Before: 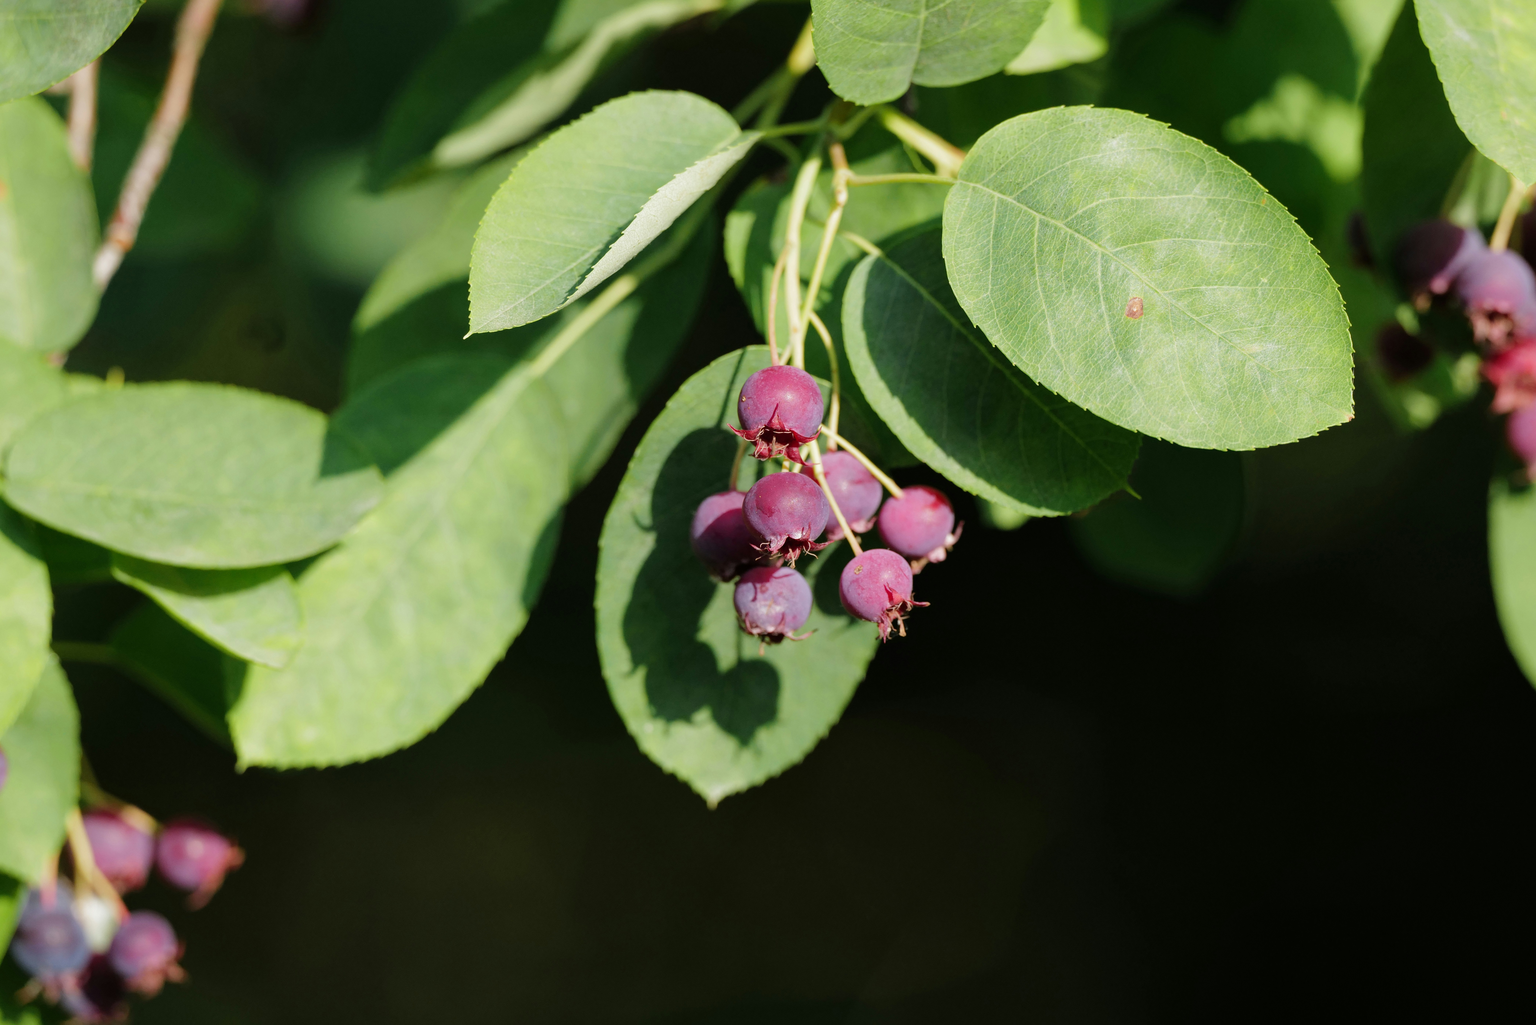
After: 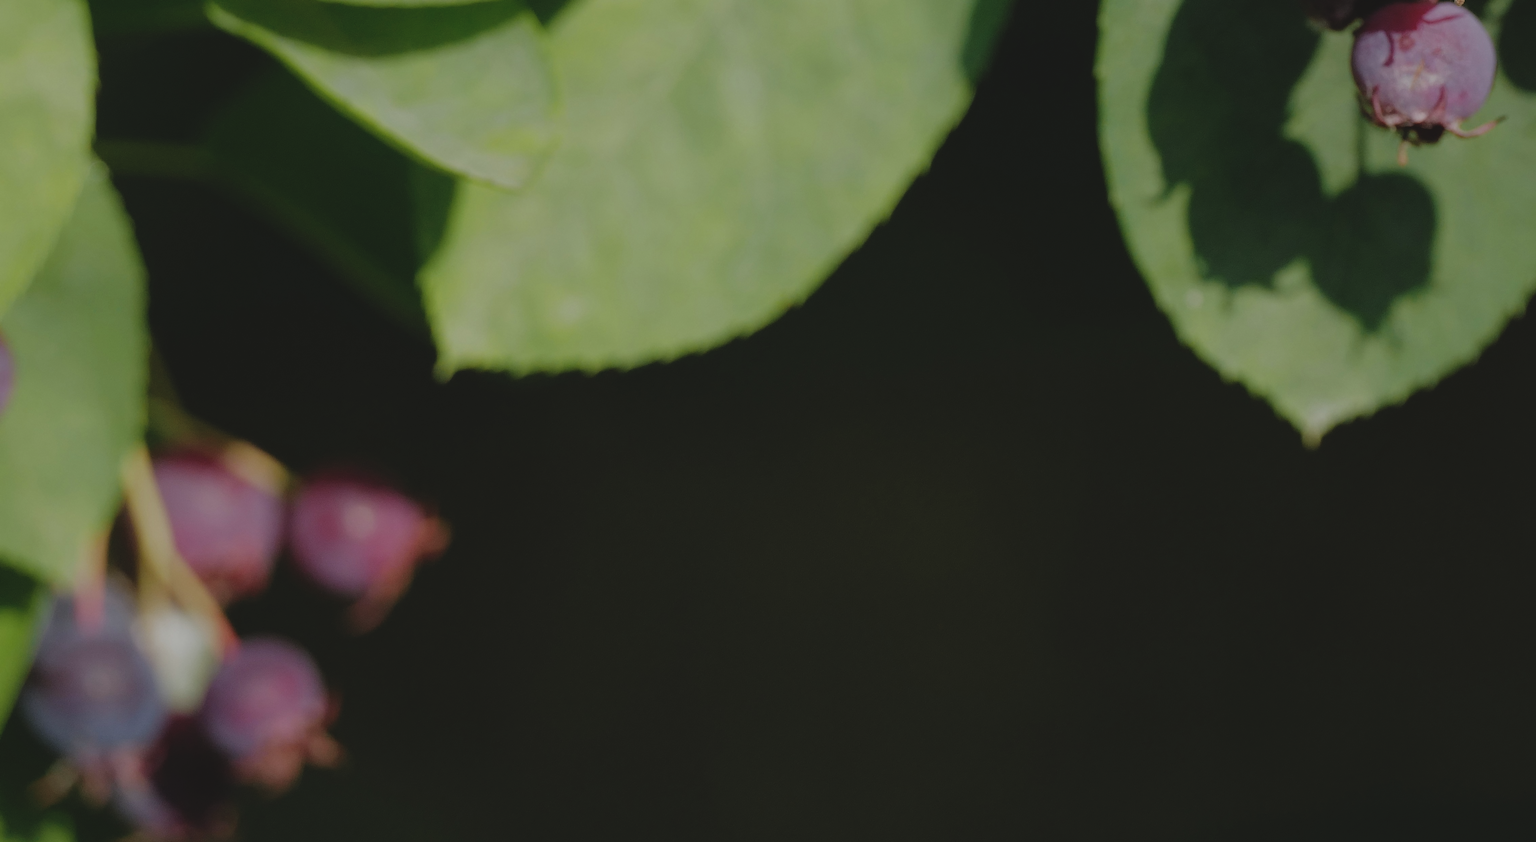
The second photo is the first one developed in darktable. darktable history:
exposure: black level correction -0.017, exposure -1.011 EV, compensate exposure bias true, compensate highlight preservation false
crop and rotate: top 55.212%, right 45.686%, bottom 0.132%
